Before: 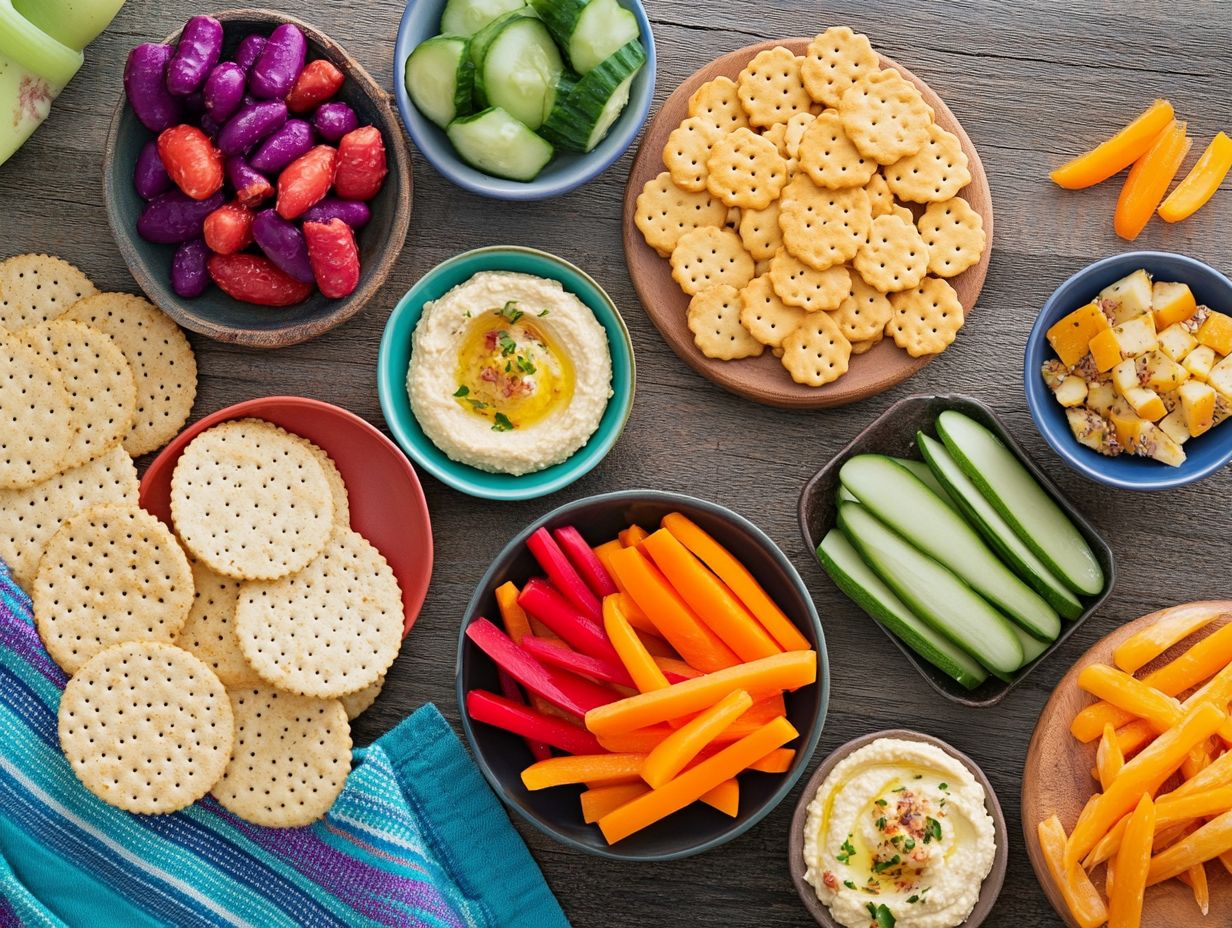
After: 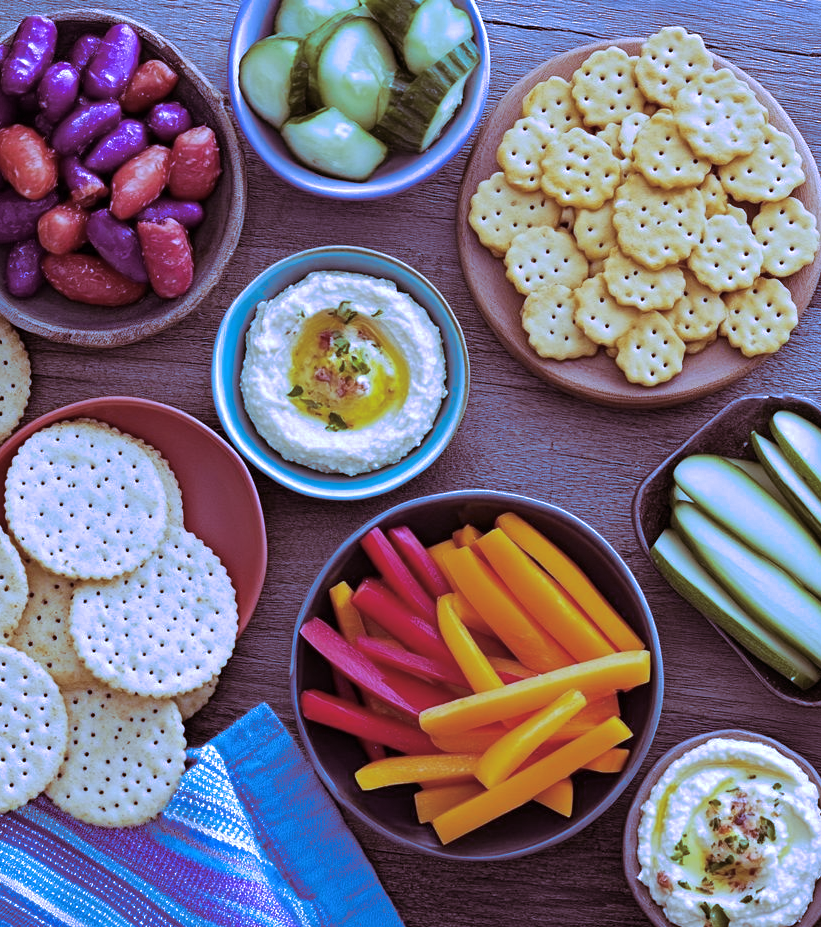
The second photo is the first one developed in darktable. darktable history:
white balance: red 0.766, blue 1.537
crop and rotate: left 13.537%, right 19.796%
split-toning: highlights › hue 298.8°, highlights › saturation 0.73, compress 41.76%
tone equalizer: -8 EV -0.002 EV, -7 EV 0.005 EV, -6 EV -0.009 EV, -5 EV 0.011 EV, -4 EV -0.012 EV, -3 EV 0.007 EV, -2 EV -0.062 EV, -1 EV -0.293 EV, +0 EV -0.582 EV, smoothing diameter 2%, edges refinement/feathering 20, mask exposure compensation -1.57 EV, filter diffusion 5
